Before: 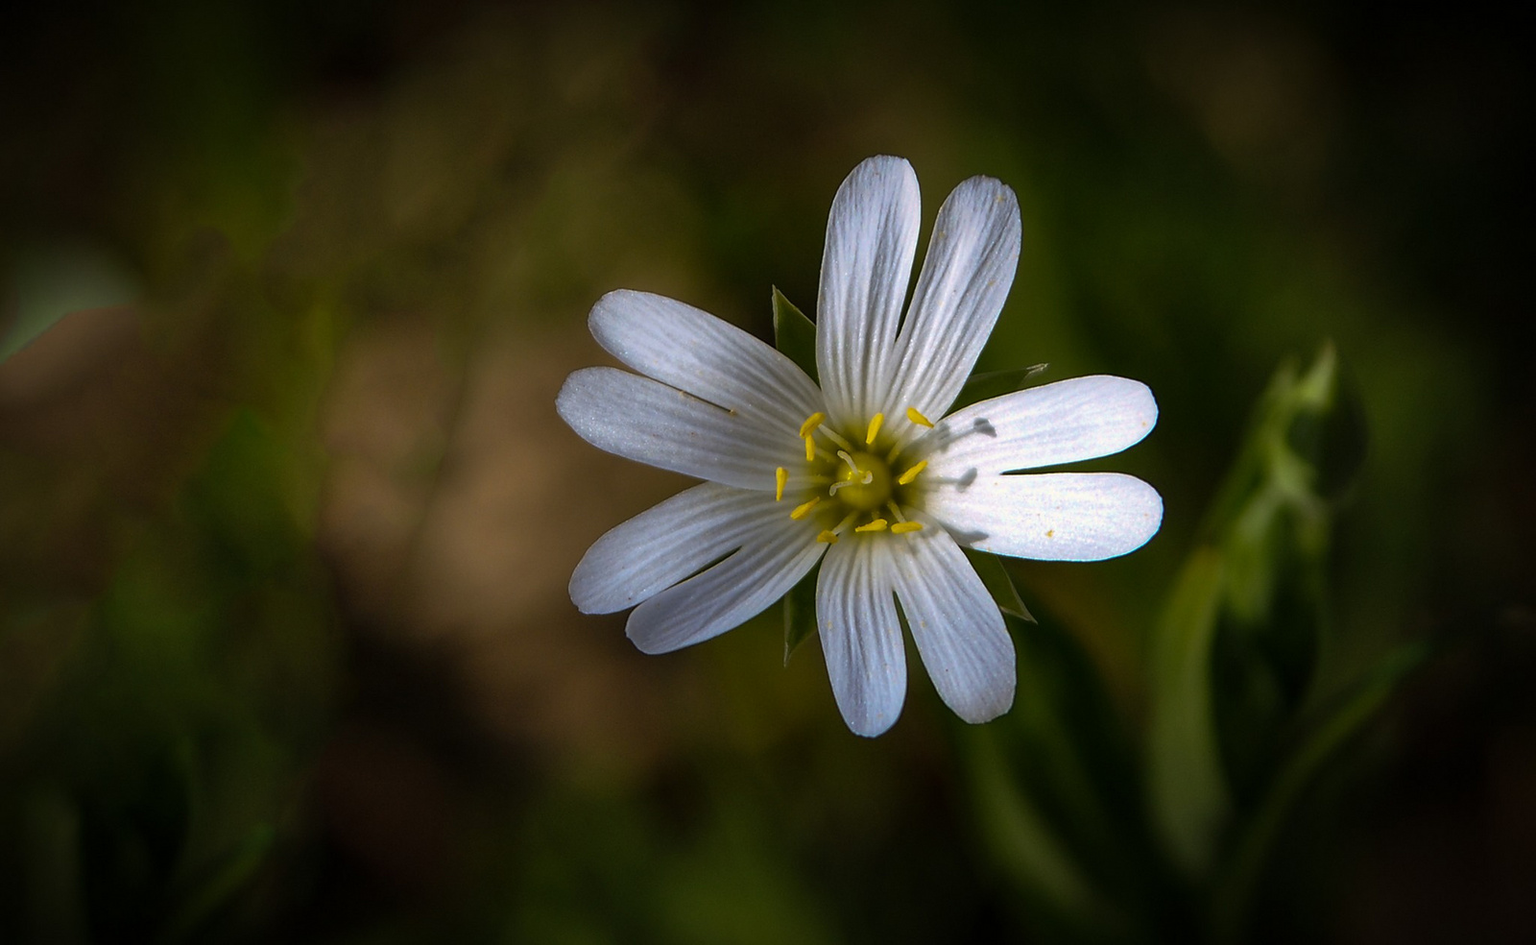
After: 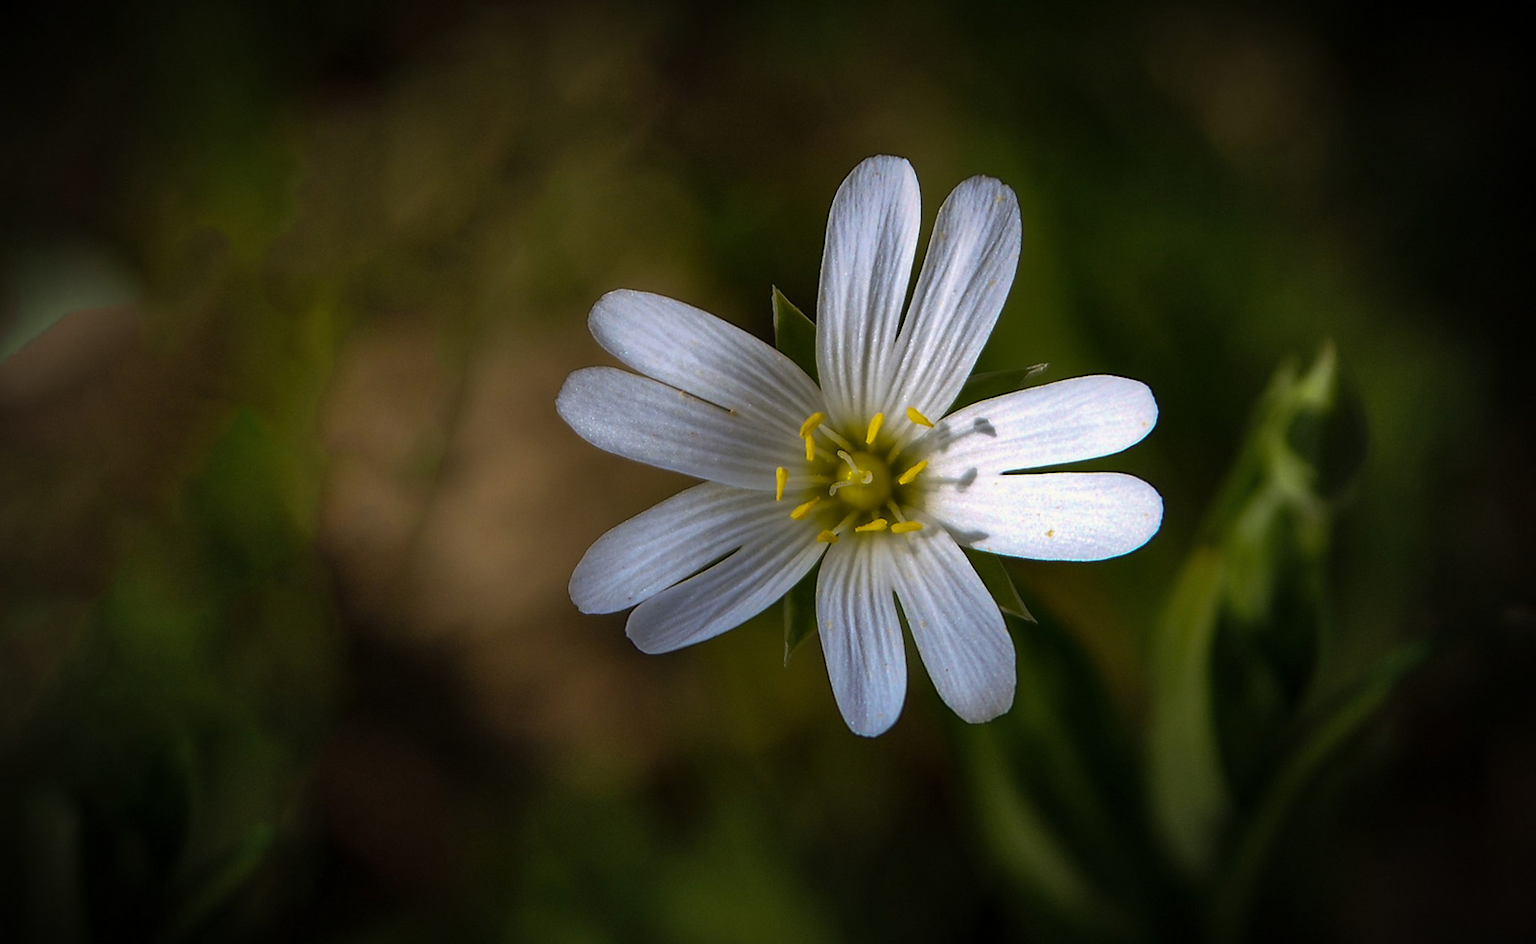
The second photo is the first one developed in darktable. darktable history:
shadows and highlights: shadows 19.52, highlights -85.24, soften with gaussian
vignetting: fall-off radius 60.46%
